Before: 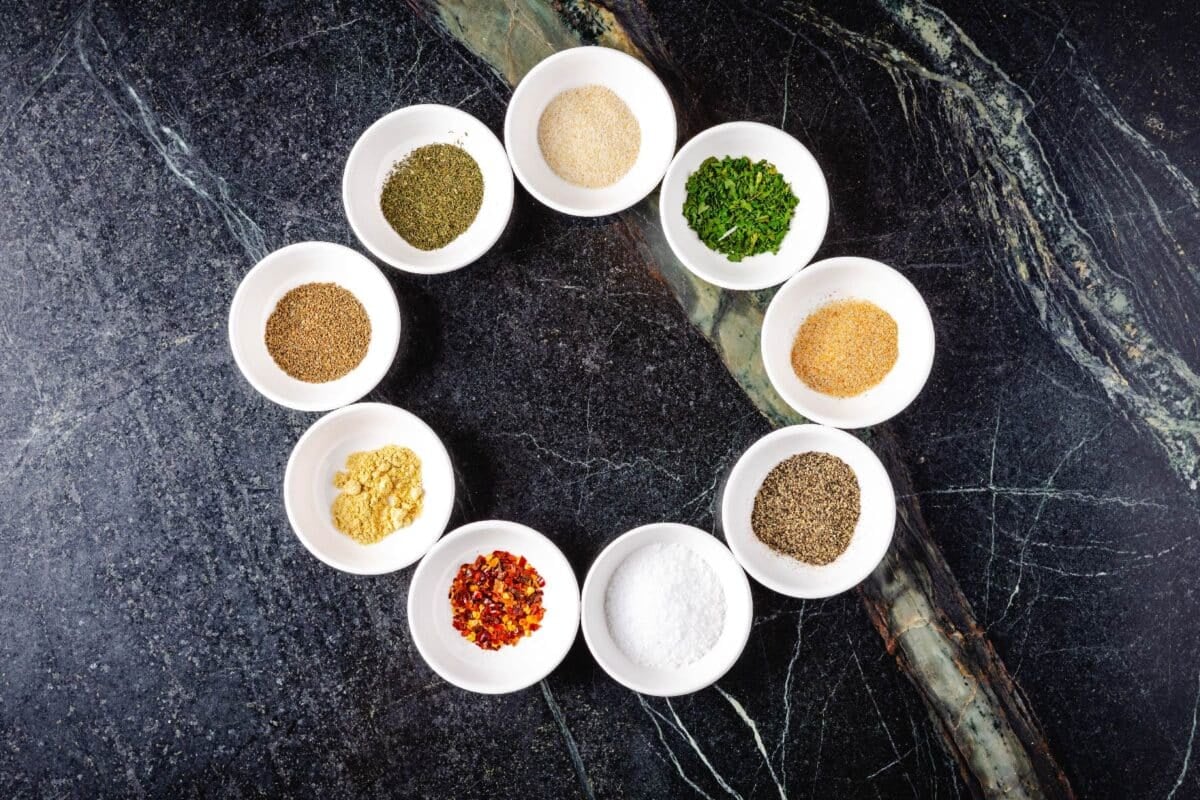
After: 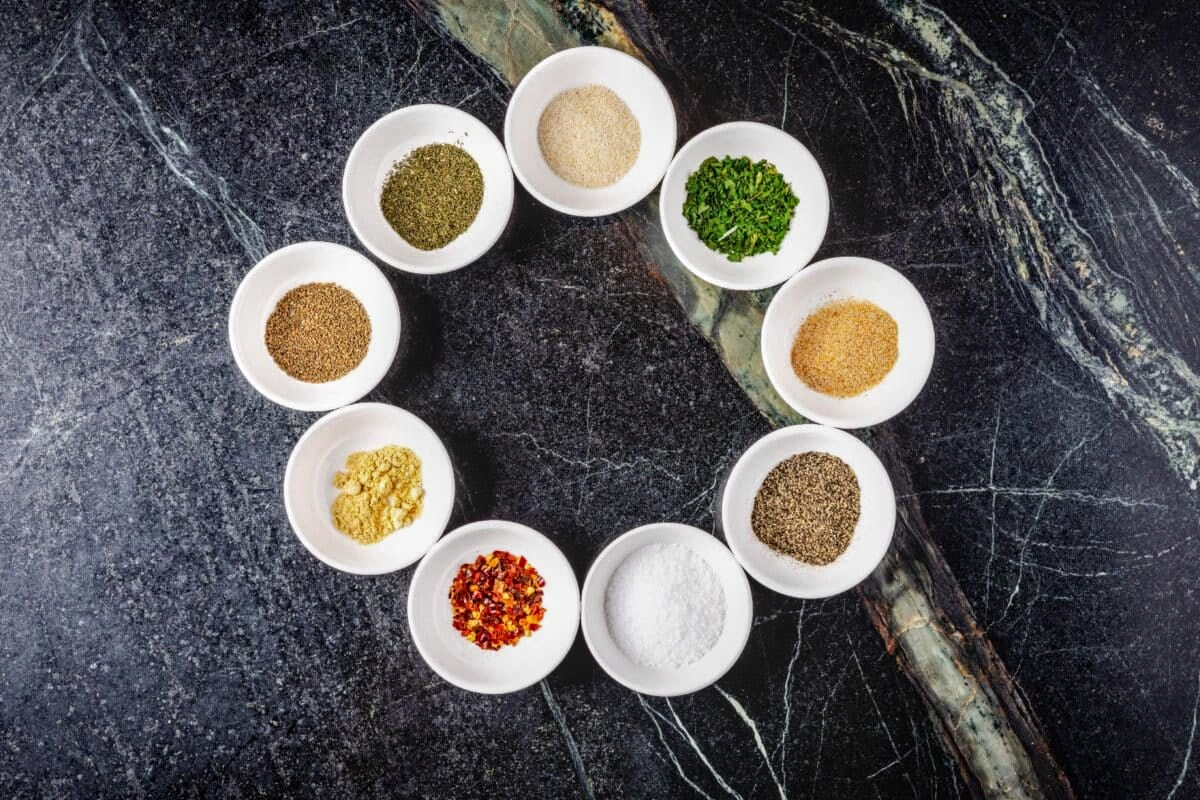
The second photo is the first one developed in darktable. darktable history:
local contrast: on, module defaults
exposure: exposure -0.058 EV, compensate highlight preservation false
